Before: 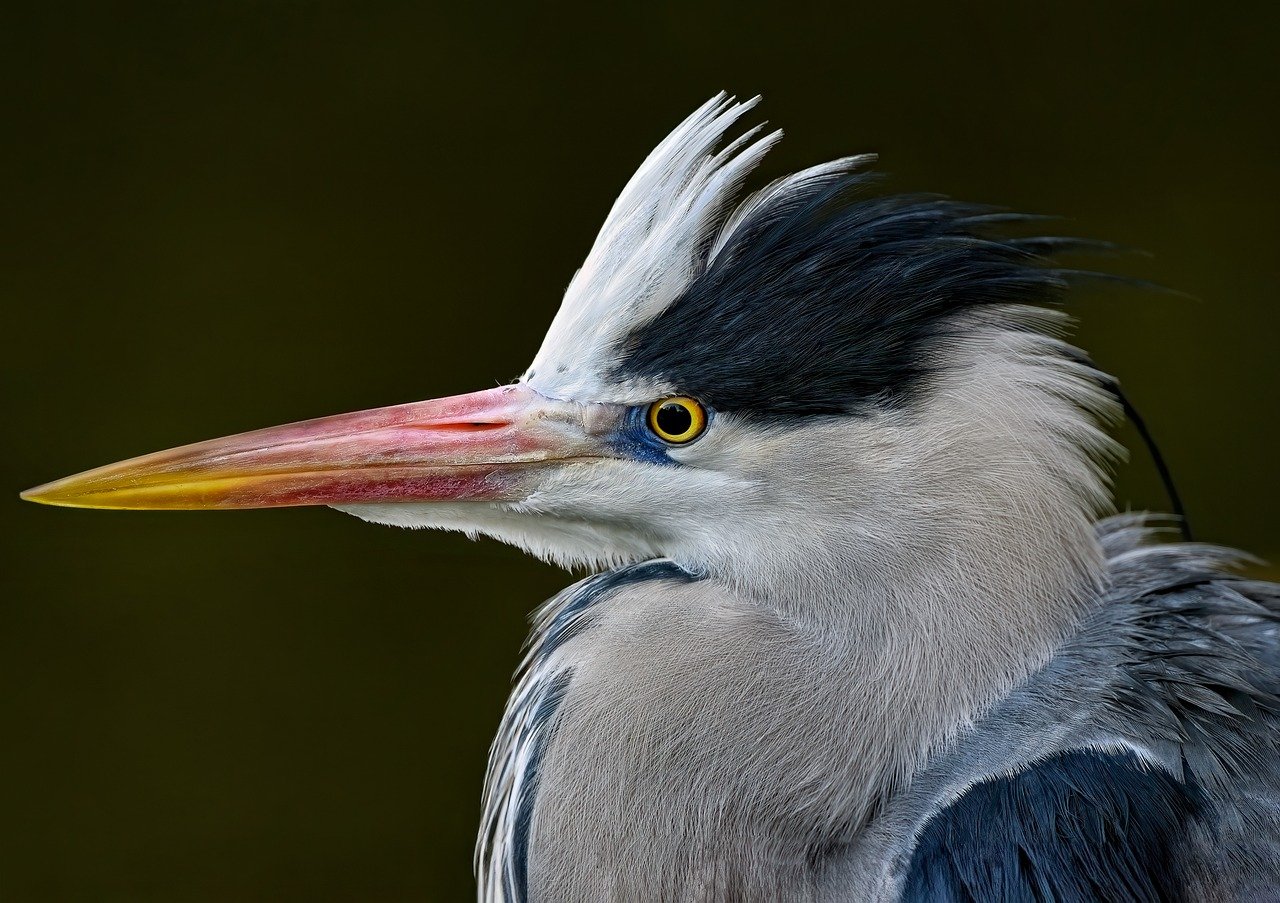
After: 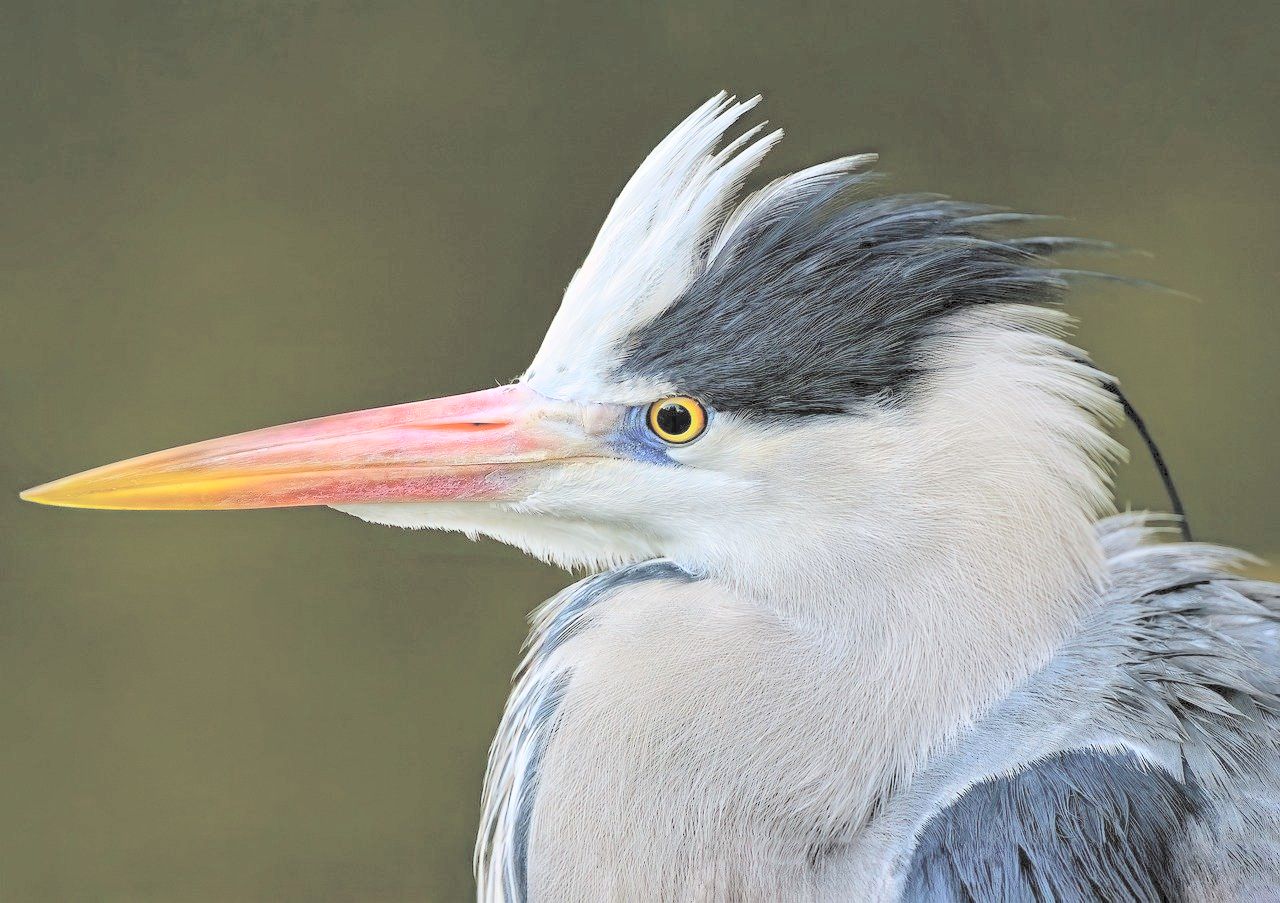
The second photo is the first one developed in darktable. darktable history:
contrast brightness saturation: brightness 0.998
